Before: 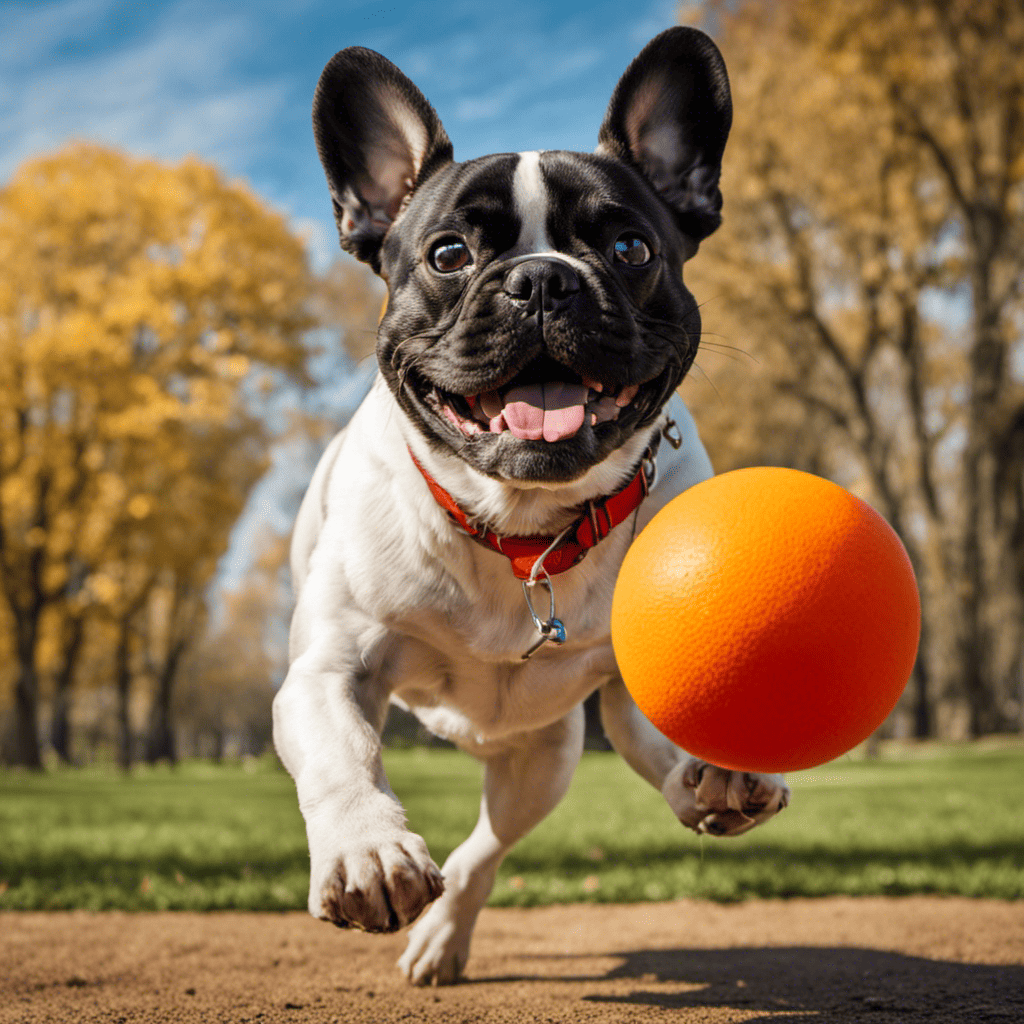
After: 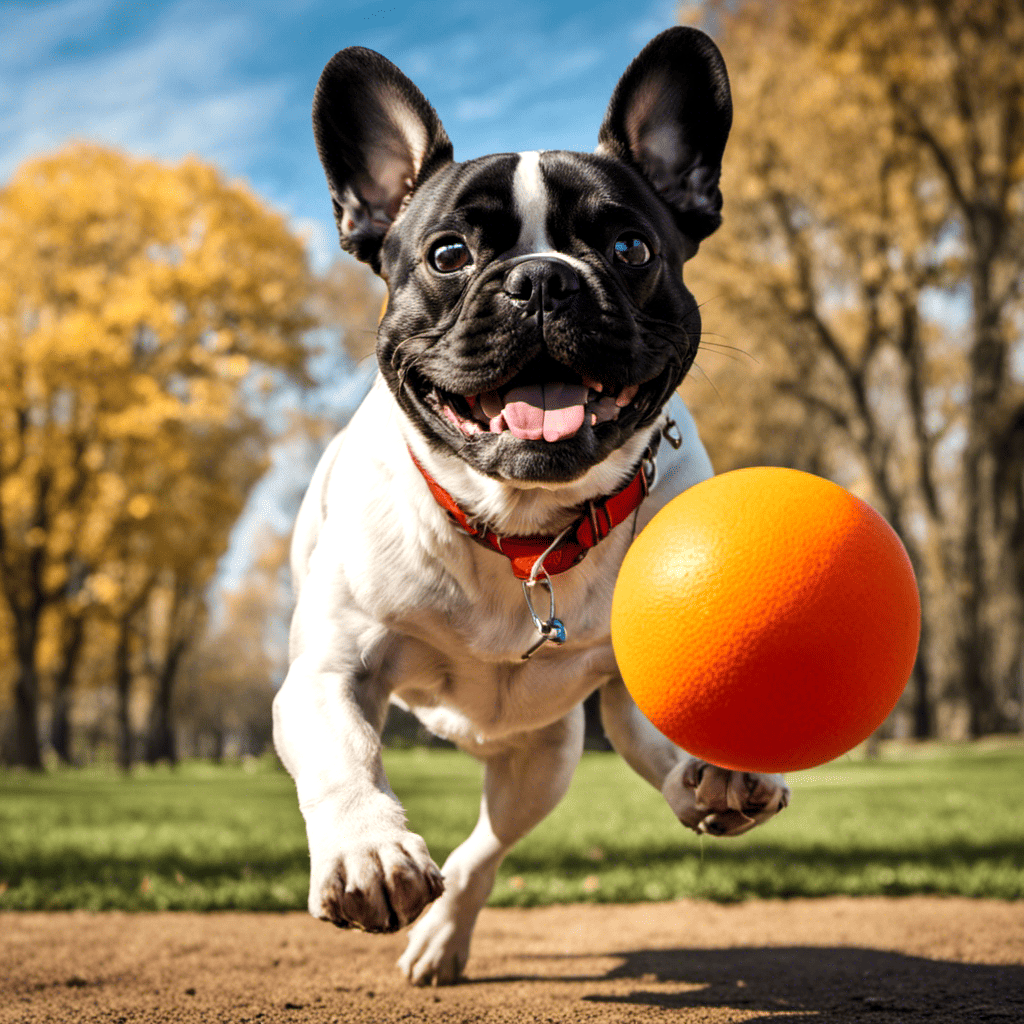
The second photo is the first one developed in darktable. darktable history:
levels: levels [0.016, 0.5, 0.996]
tone equalizer: -8 EV -0.431 EV, -7 EV -0.366 EV, -6 EV -0.351 EV, -5 EV -0.194 EV, -3 EV 0.222 EV, -2 EV 0.32 EV, -1 EV 0.394 EV, +0 EV 0.41 EV, edges refinement/feathering 500, mask exposure compensation -1.57 EV, preserve details no
